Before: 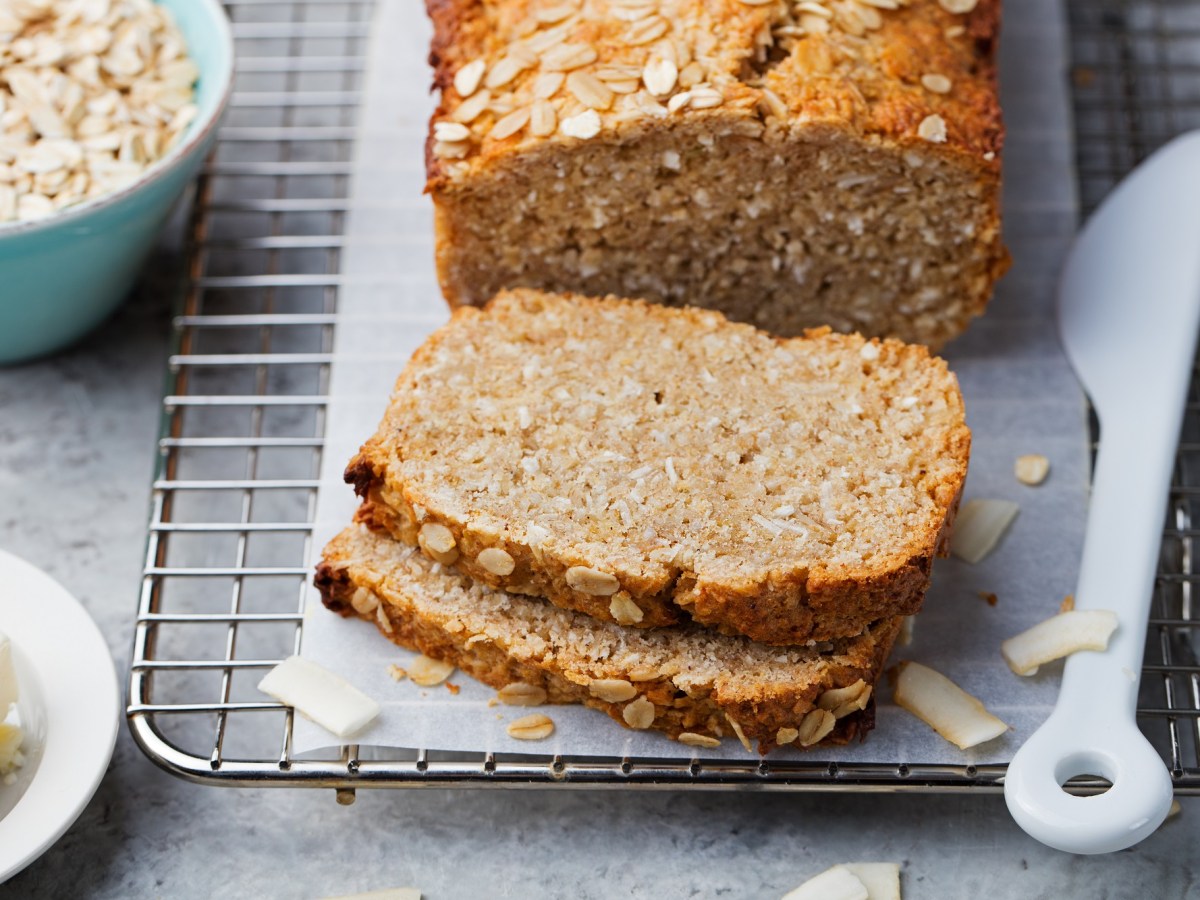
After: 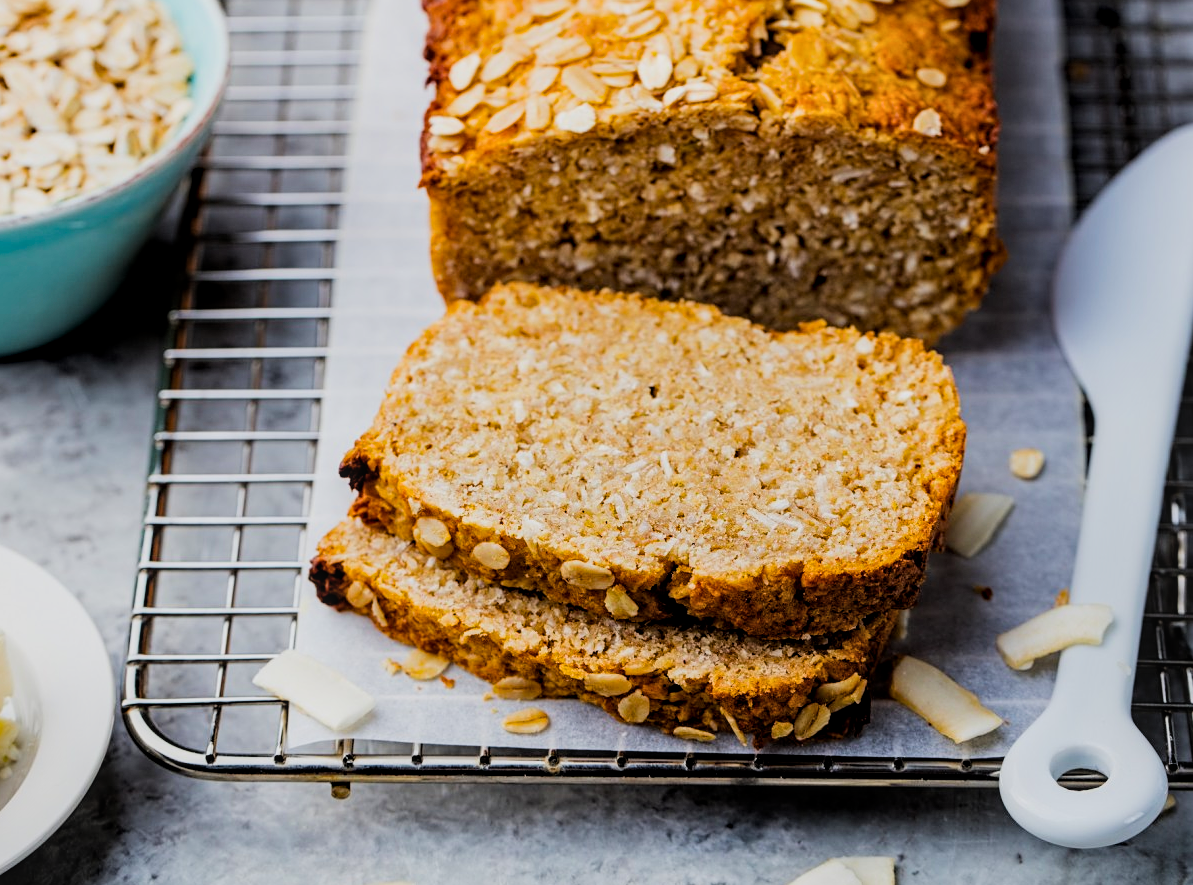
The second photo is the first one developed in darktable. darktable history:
crop: left 0.434%, top 0.686%, right 0.142%, bottom 0.931%
local contrast: on, module defaults
sharpen: amount 0.208
color balance rgb: perceptual saturation grading › global saturation 29.567%, global vibrance 20%
filmic rgb: black relative exposure -5.07 EV, white relative exposure 3.99 EV, hardness 2.9, contrast 1.301, highlights saturation mix -30.04%
